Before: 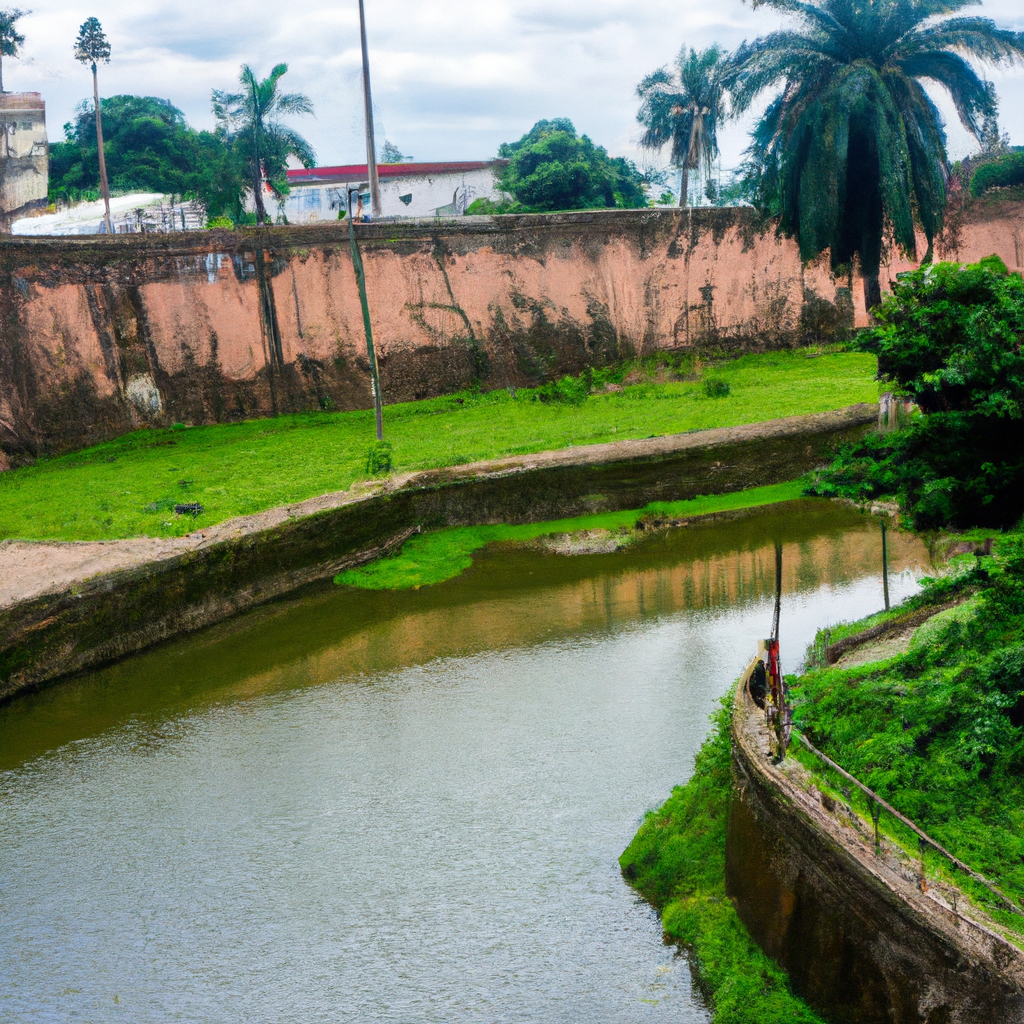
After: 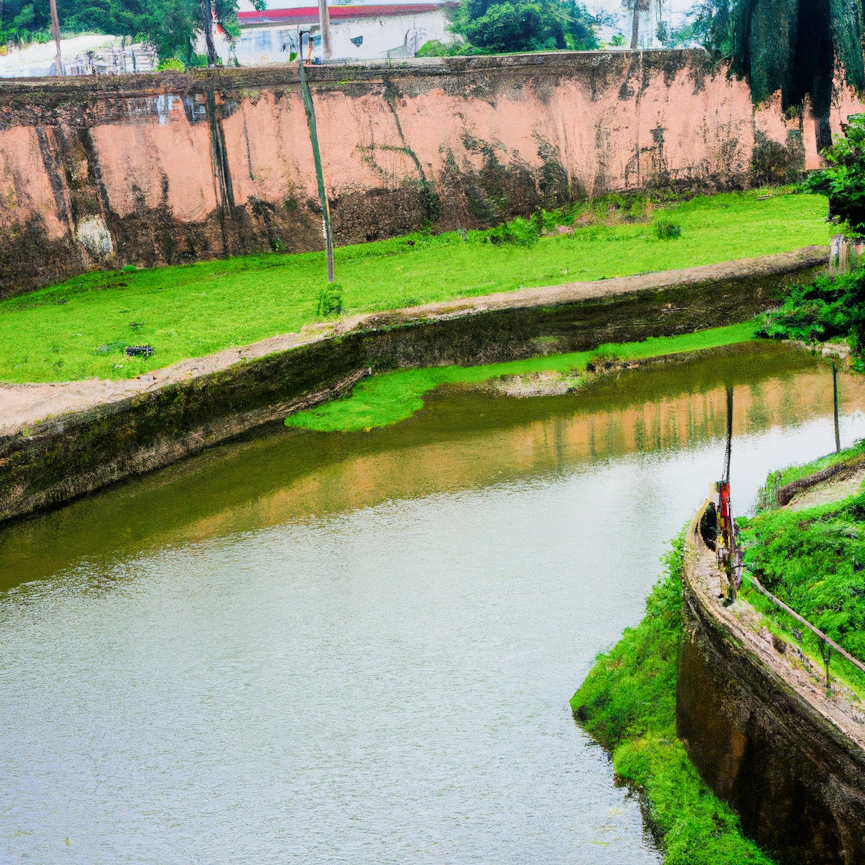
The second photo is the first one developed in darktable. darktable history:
filmic rgb: black relative exposure -7.65 EV, white relative exposure 4.56 EV, hardness 3.61, contrast 1.05
crop and rotate: left 4.842%, top 15.51%, right 10.668%
exposure: black level correction 0, exposure 0.953 EV, compensate exposure bias true, compensate highlight preservation false
